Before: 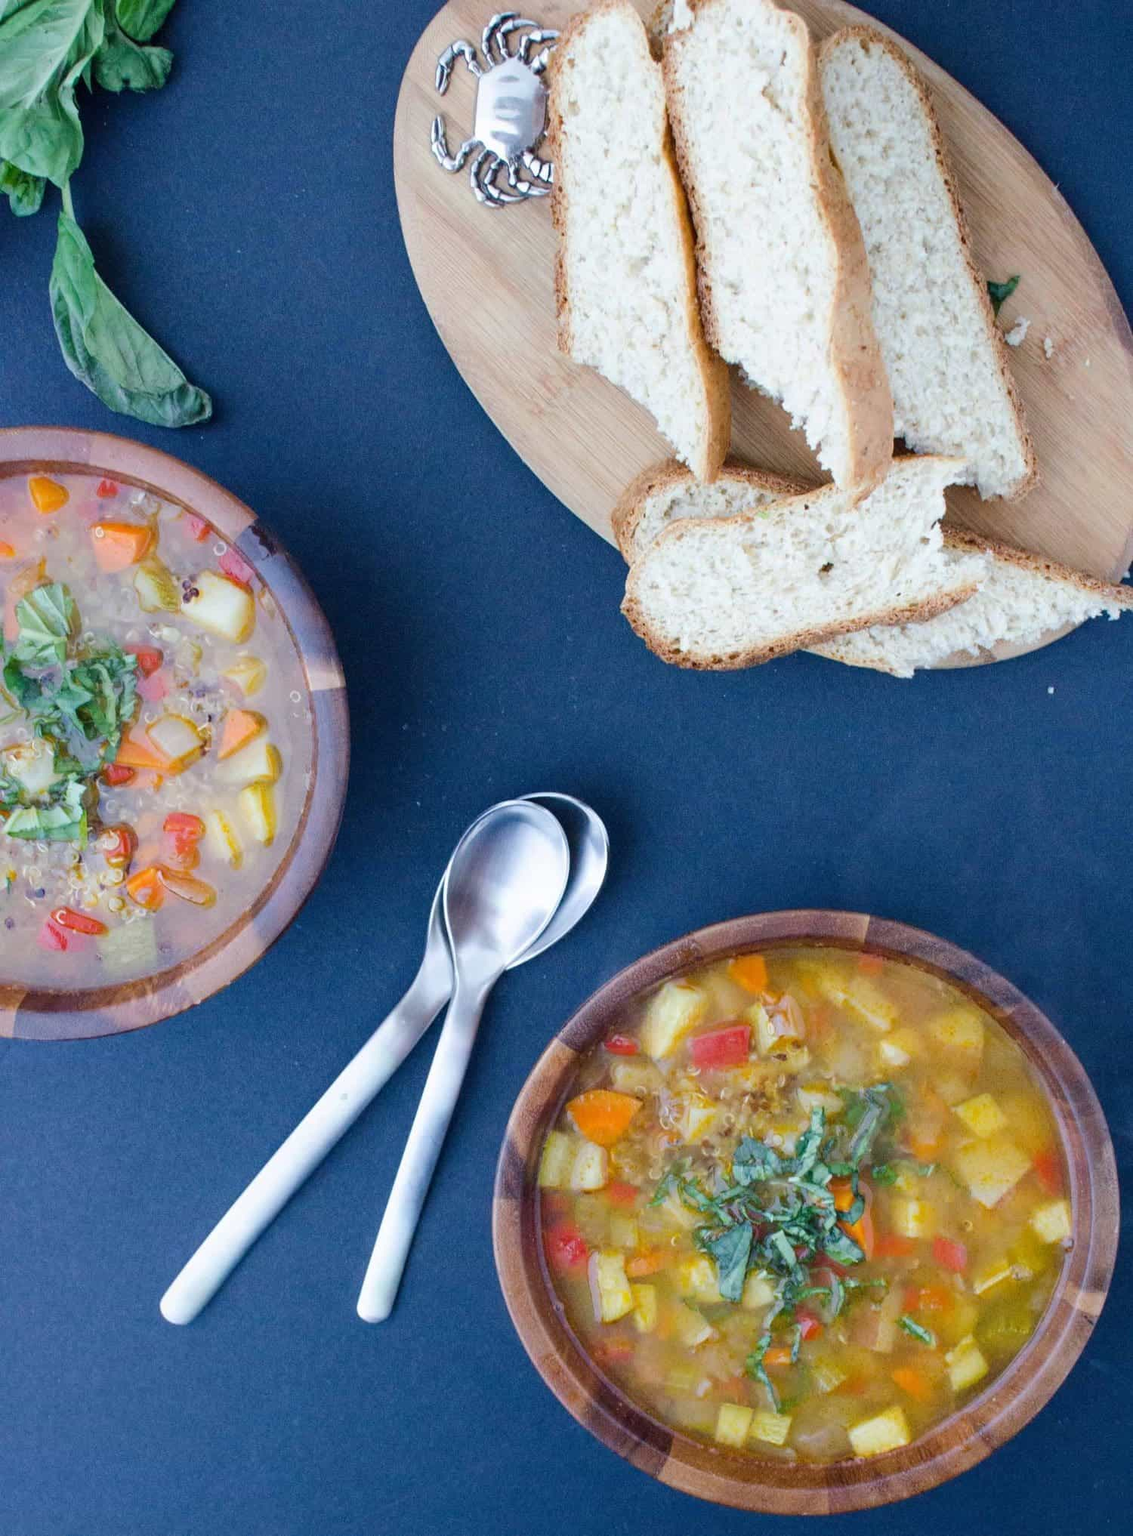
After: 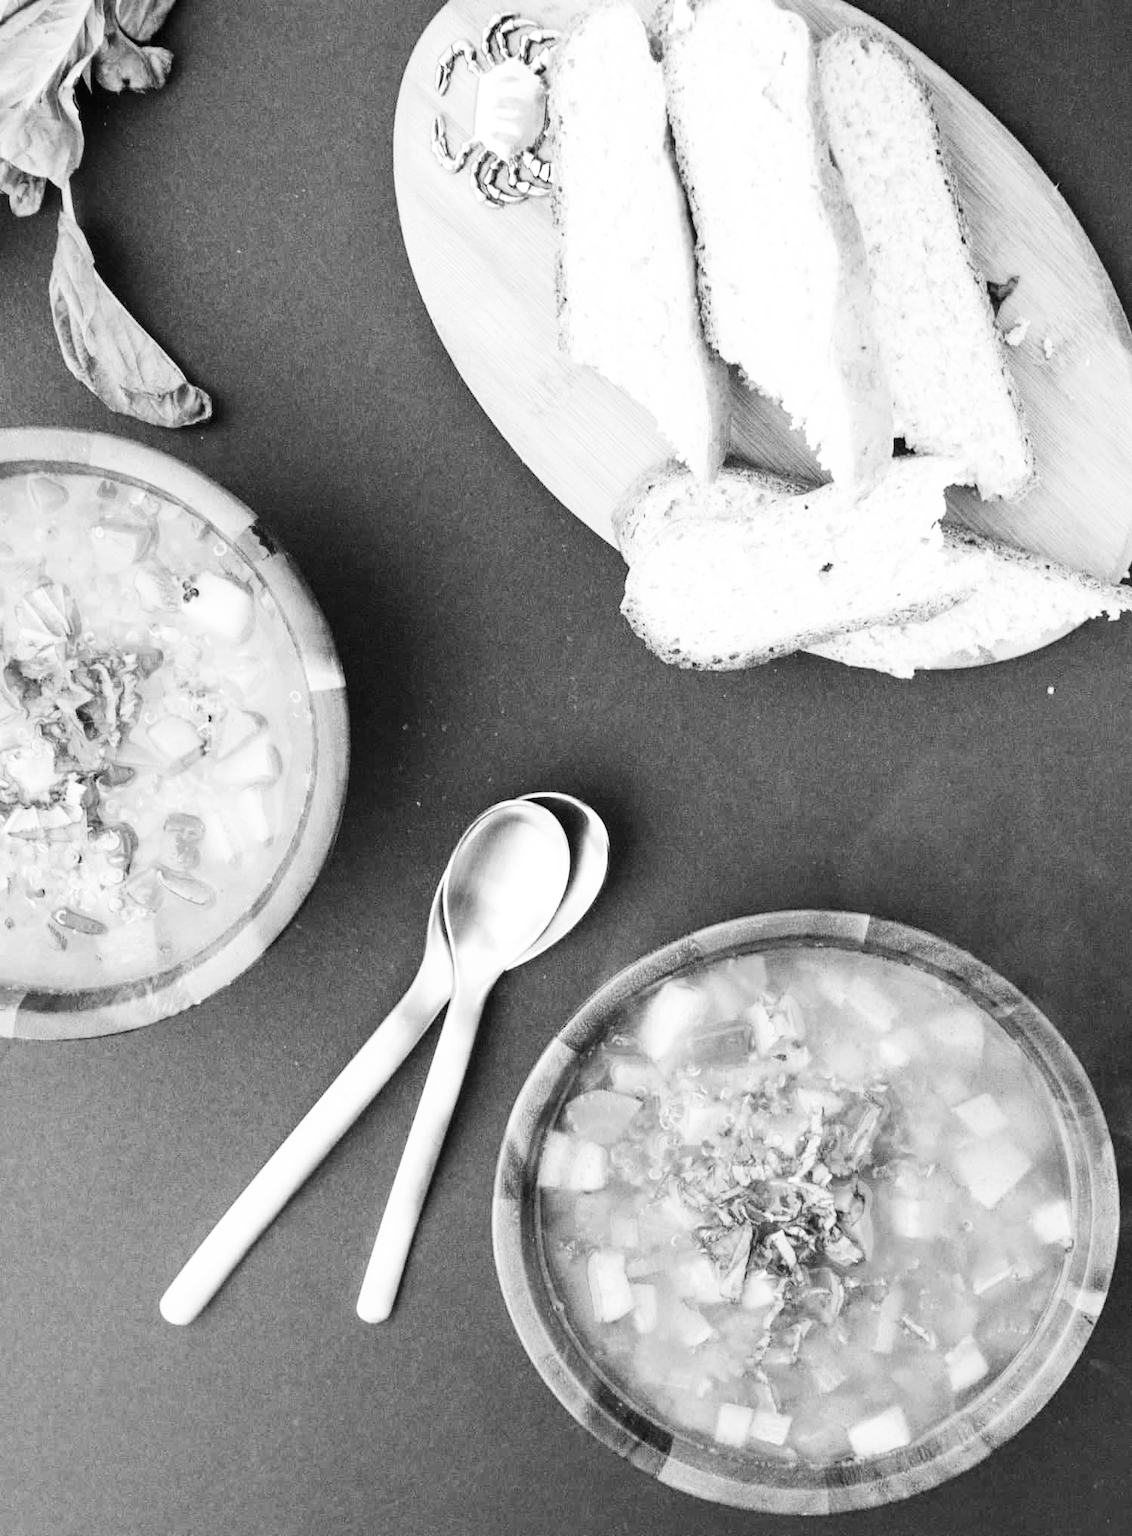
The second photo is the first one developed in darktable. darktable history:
monochrome: on, module defaults
base curve: curves: ch0 [(0, 0.003) (0.001, 0.002) (0.006, 0.004) (0.02, 0.022) (0.048, 0.086) (0.094, 0.234) (0.162, 0.431) (0.258, 0.629) (0.385, 0.8) (0.548, 0.918) (0.751, 0.988) (1, 1)], preserve colors none
